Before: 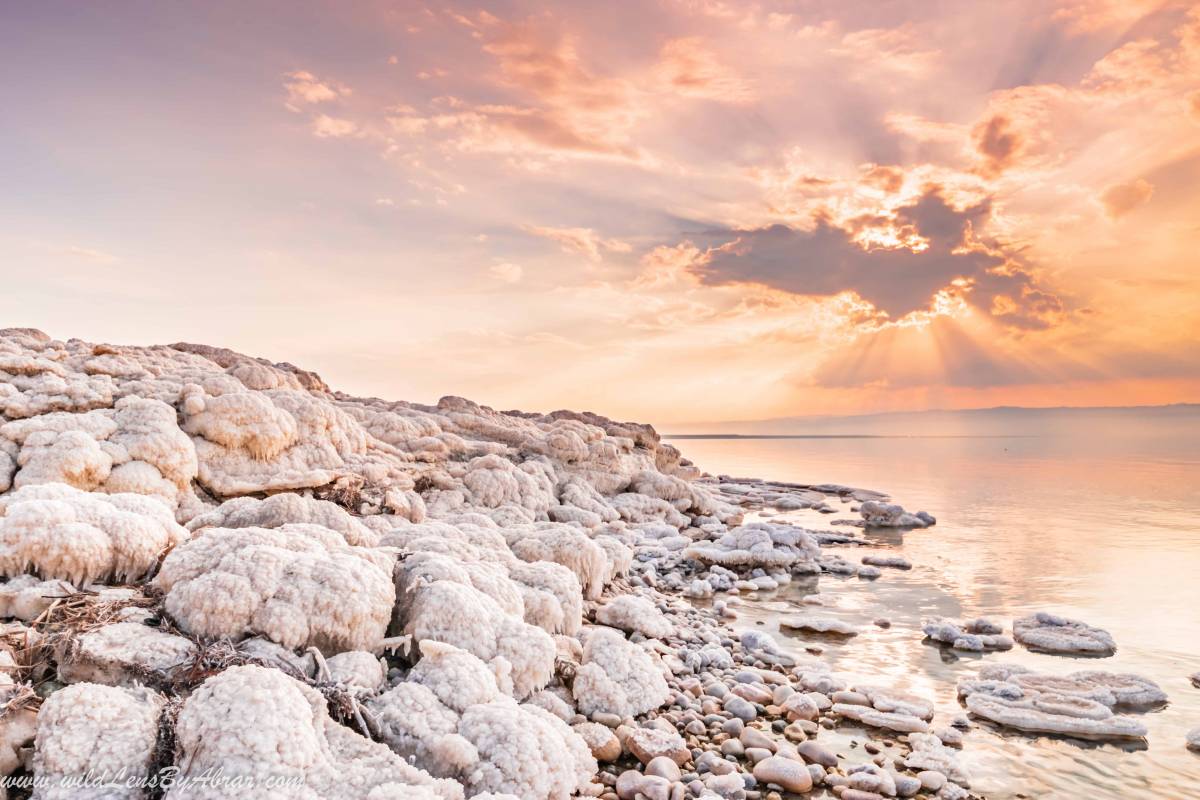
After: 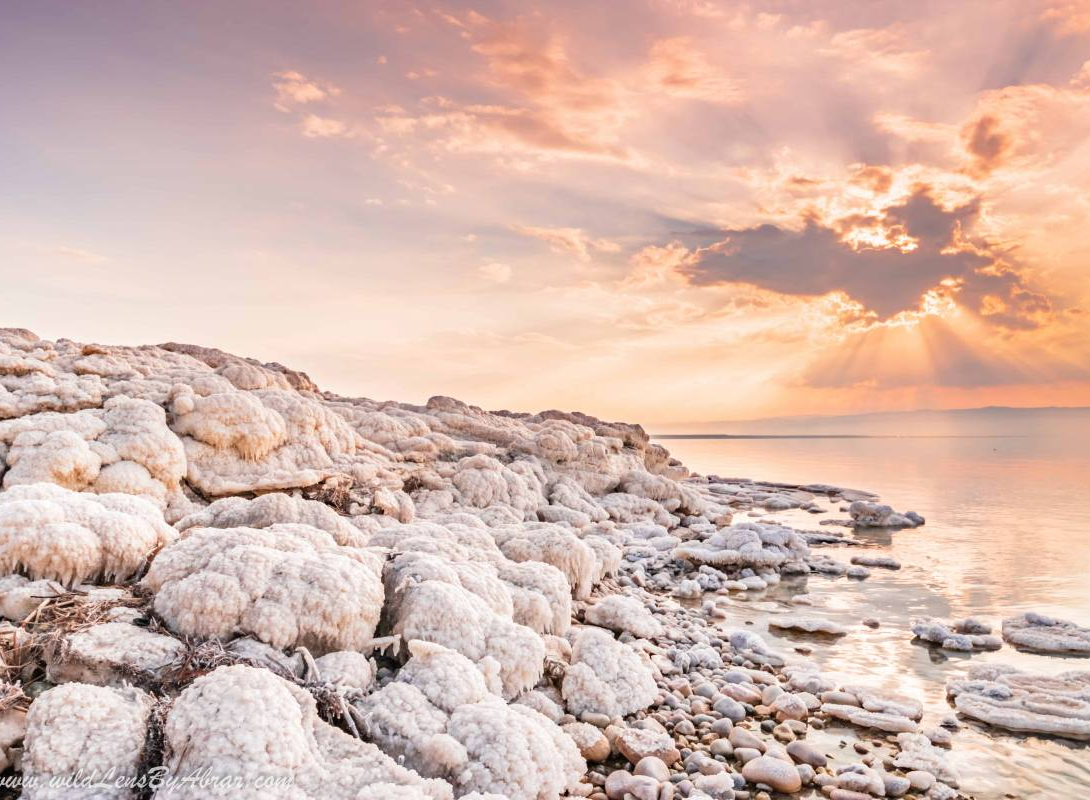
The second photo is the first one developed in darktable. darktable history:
crop and rotate: left 0.98%, right 8.148%
